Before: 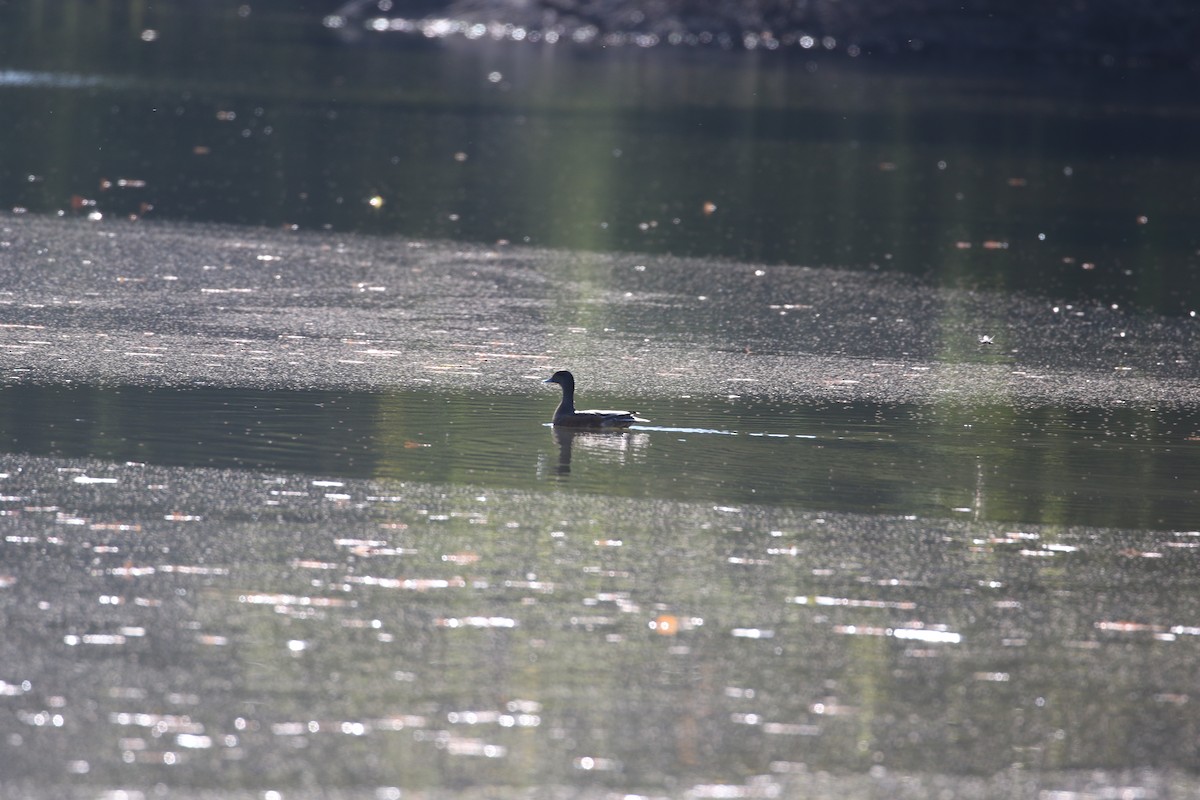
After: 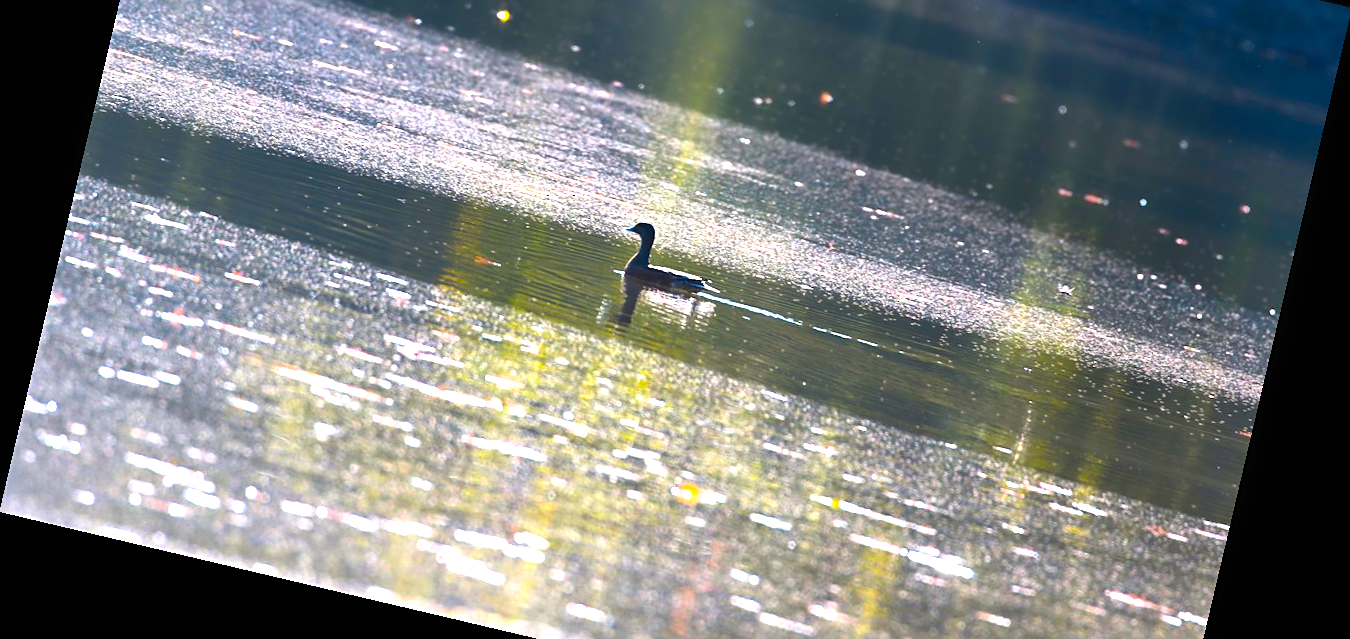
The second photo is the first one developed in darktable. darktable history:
rotate and perspective: rotation 13.27°, automatic cropping off
contrast equalizer: octaves 7, y [[0.502, 0.505, 0.512, 0.529, 0.564, 0.588], [0.5 ×6], [0.502, 0.505, 0.512, 0.529, 0.564, 0.588], [0, 0.001, 0.001, 0.004, 0.008, 0.011], [0, 0.001, 0.001, 0.004, 0.008, 0.011]], mix -1
sharpen: on, module defaults
color balance rgb: linear chroma grading › highlights 100%, linear chroma grading › global chroma 23.41%, perceptual saturation grading › global saturation 35.38%, hue shift -10.68°, perceptual brilliance grading › highlights 47.25%, perceptual brilliance grading › mid-tones 22.2%, perceptual brilliance grading › shadows -5.93%
shadows and highlights: soften with gaussian
crop and rotate: top 25.357%, bottom 13.942%
